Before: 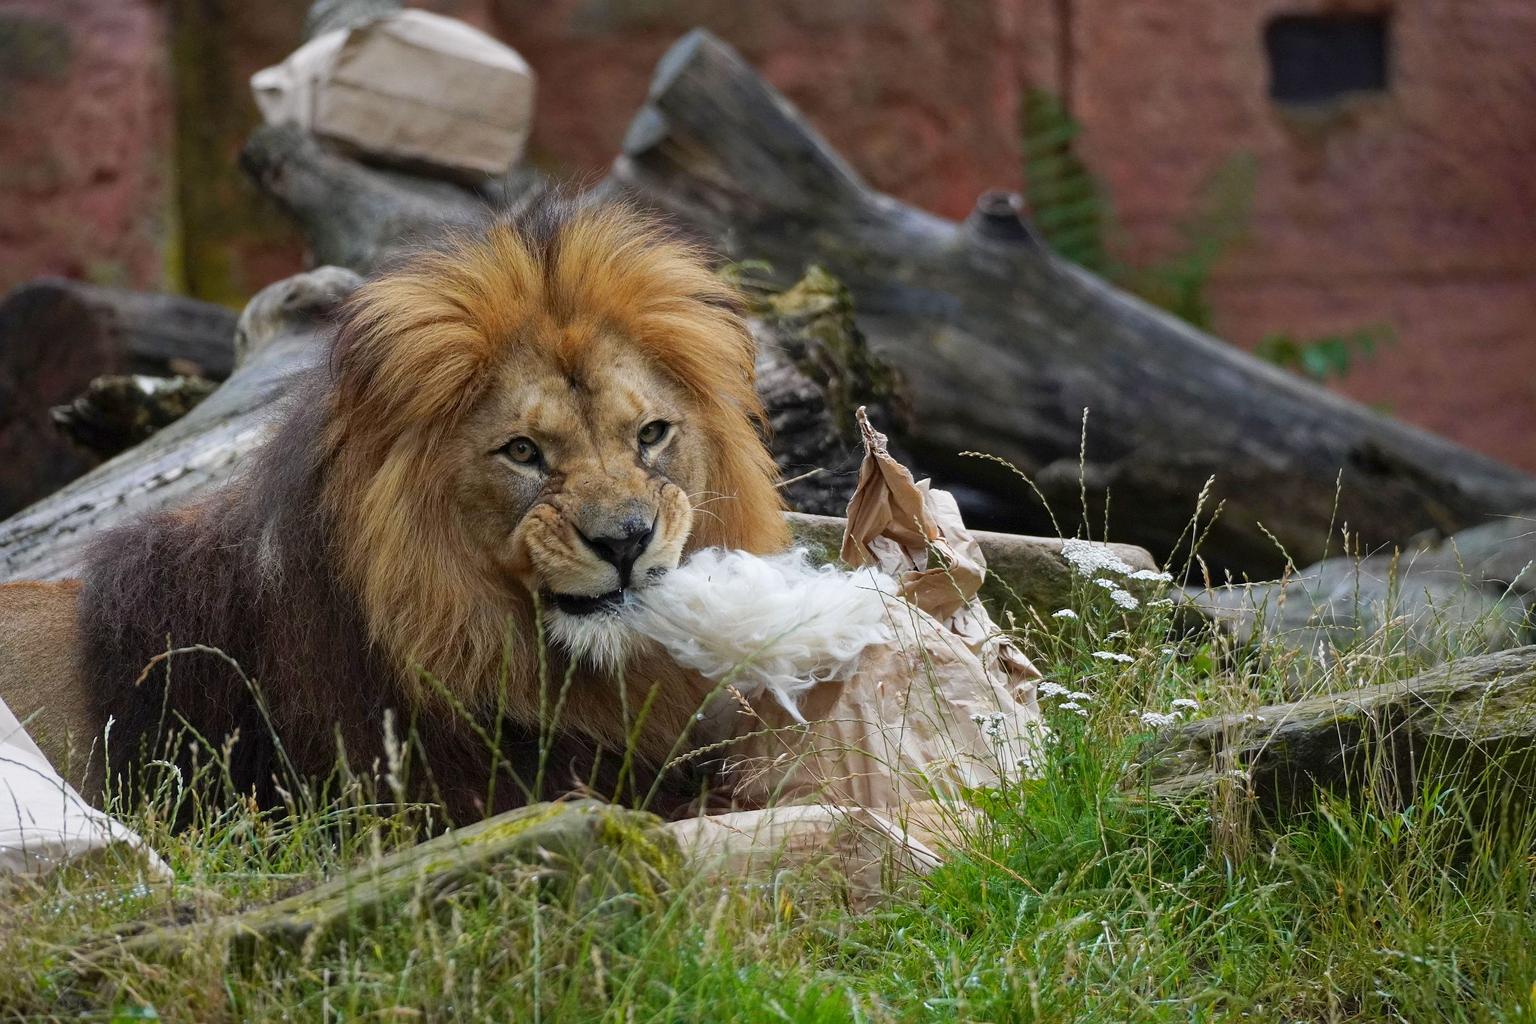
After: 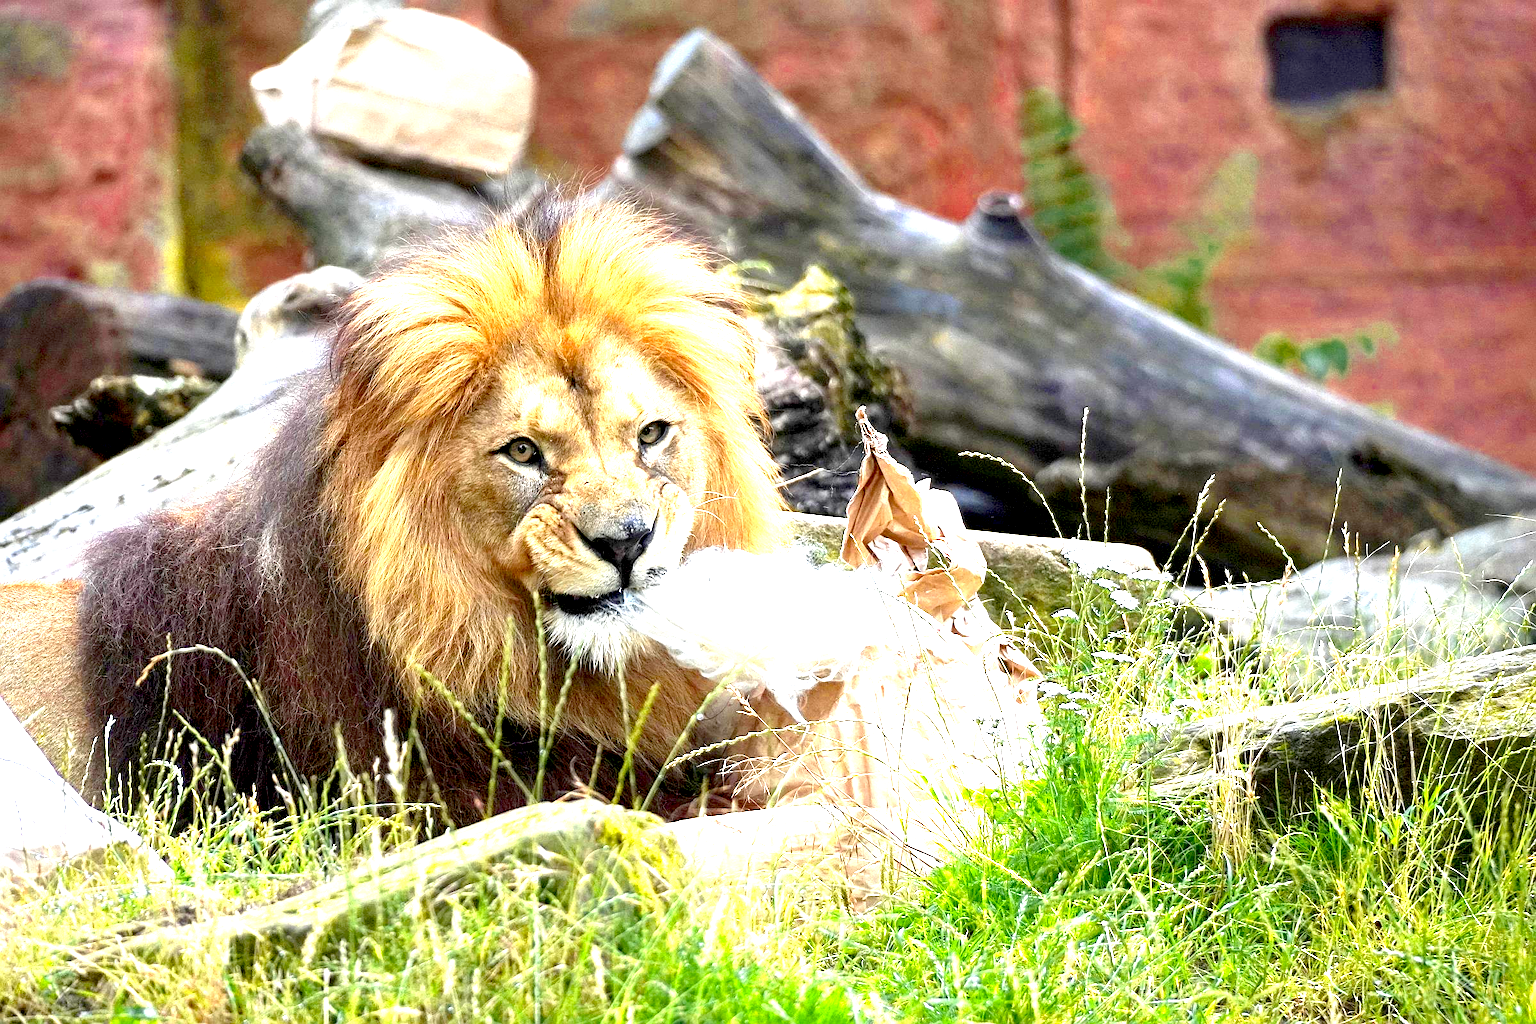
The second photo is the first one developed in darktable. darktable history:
exposure: black level correction 0.005, exposure 2.084 EV, compensate highlight preservation false
color zones: curves: ch0 [(0.004, 0.305) (0.261, 0.623) (0.389, 0.399) (0.708, 0.571) (0.947, 0.34)]; ch1 [(0.025, 0.645) (0.229, 0.584) (0.326, 0.551) (0.484, 0.262) (0.757, 0.643)]
sharpen: amount 0.2
